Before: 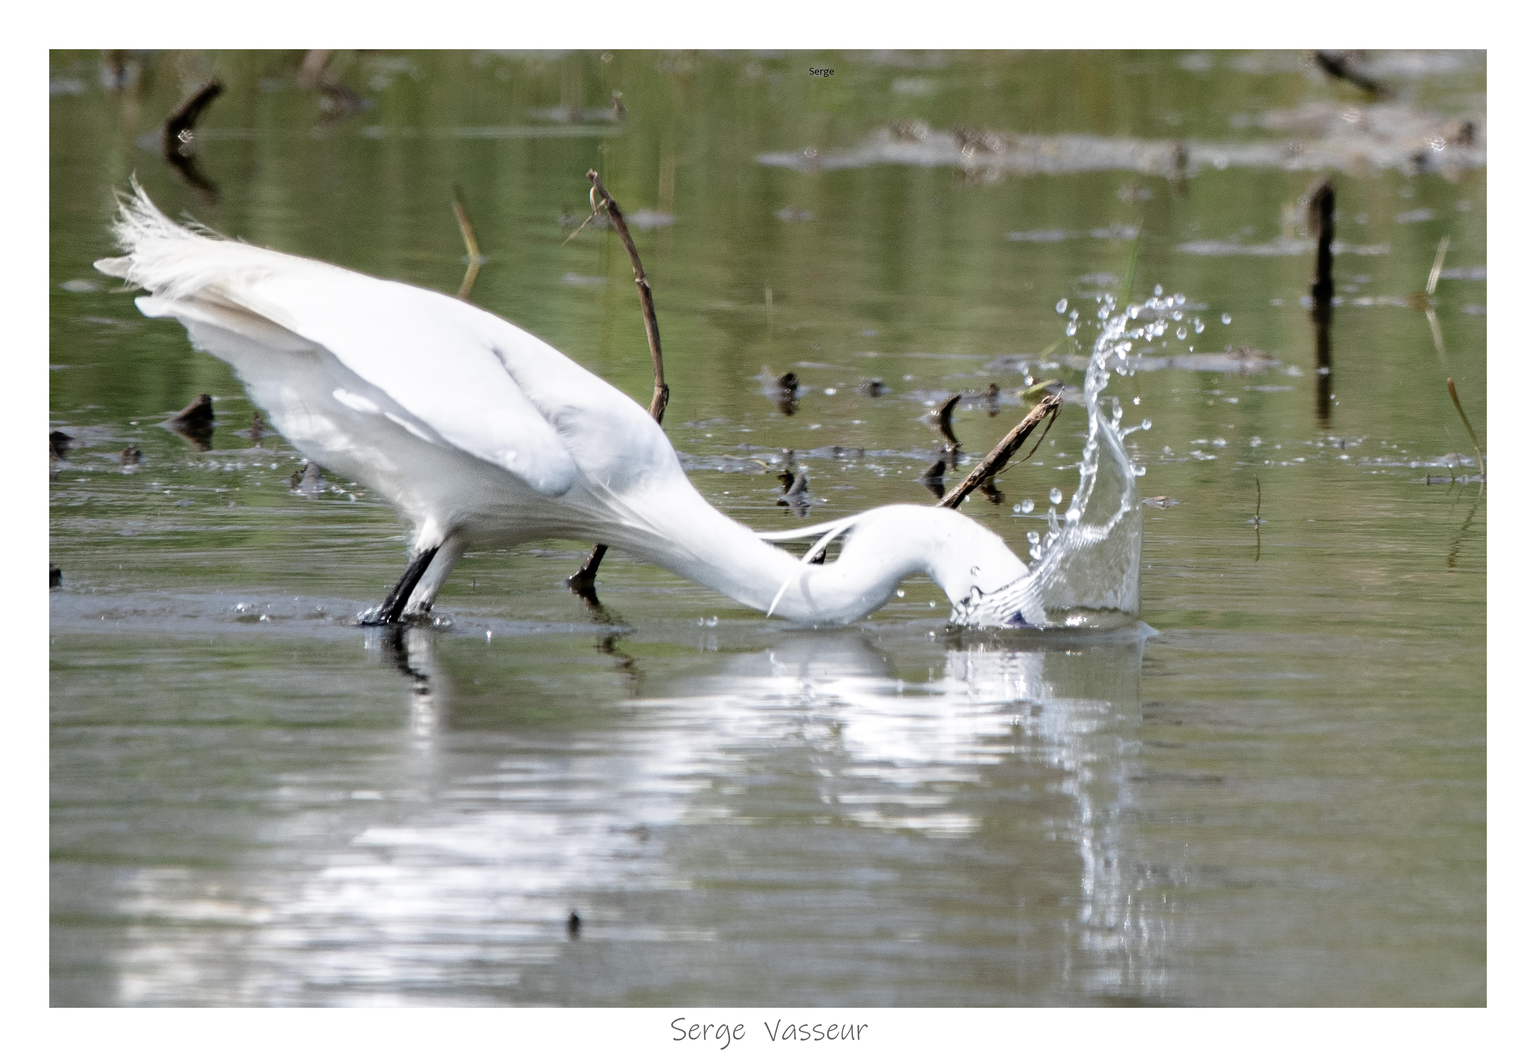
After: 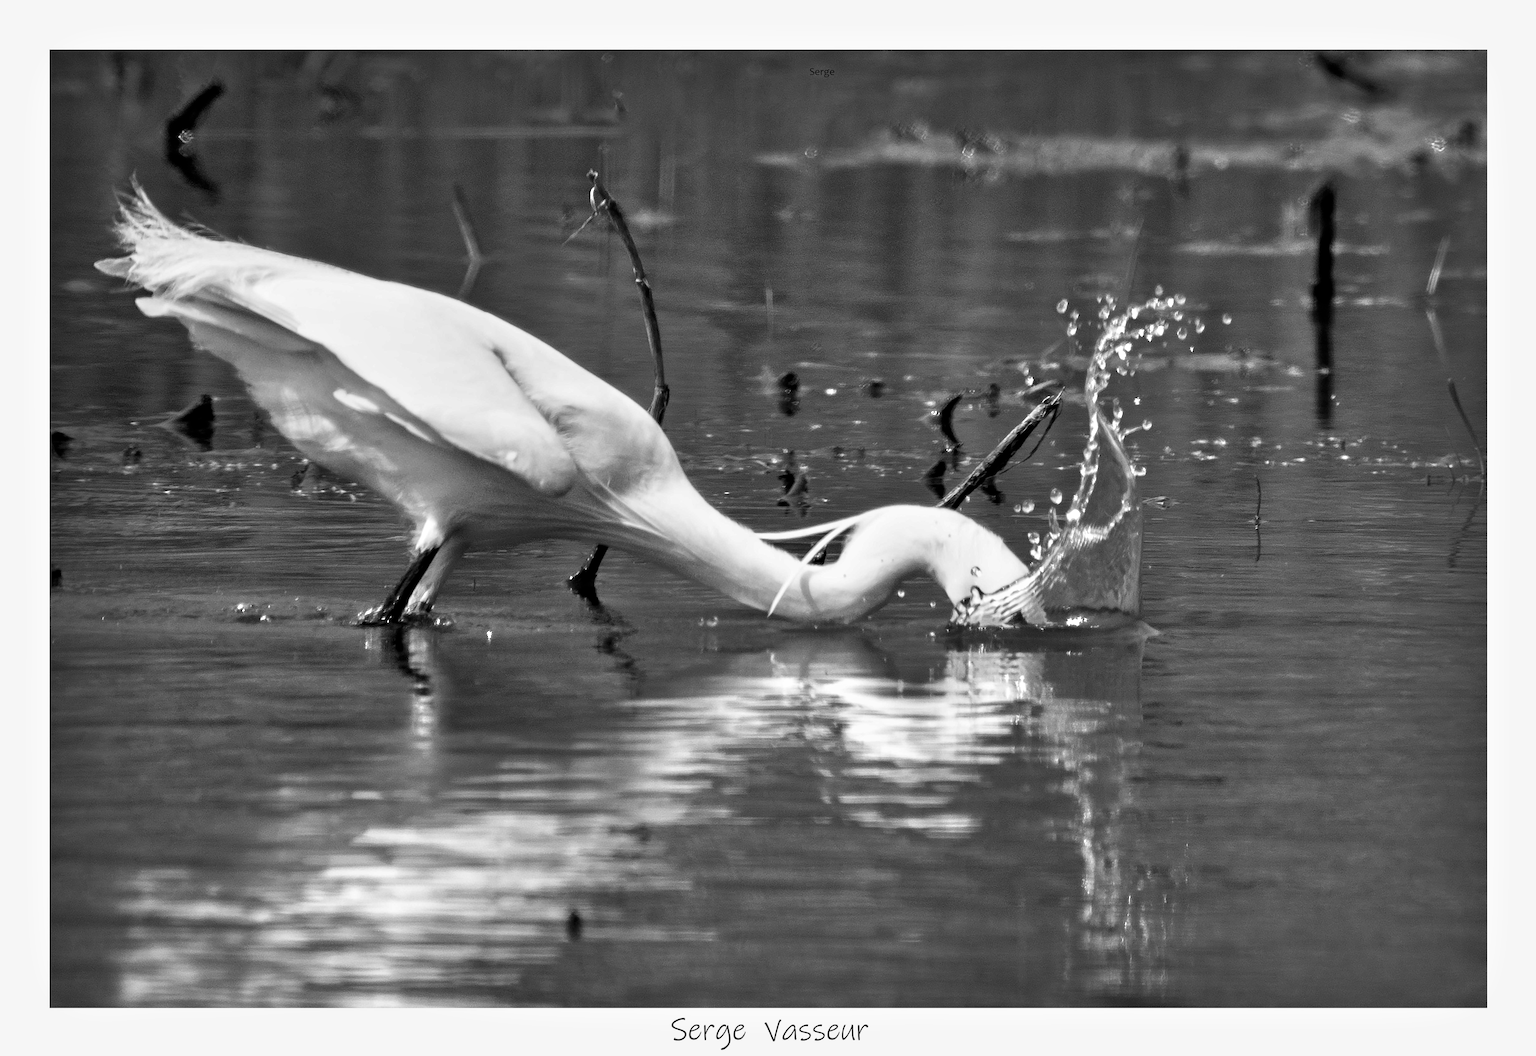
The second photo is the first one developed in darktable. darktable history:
contrast brightness saturation: contrast -0.03, brightness -0.59, saturation -1
tone equalizer: -7 EV 0.15 EV, -6 EV 0.6 EV, -5 EV 1.15 EV, -4 EV 1.33 EV, -3 EV 1.15 EV, -2 EV 0.6 EV, -1 EV 0.15 EV, mask exposure compensation -0.5 EV
